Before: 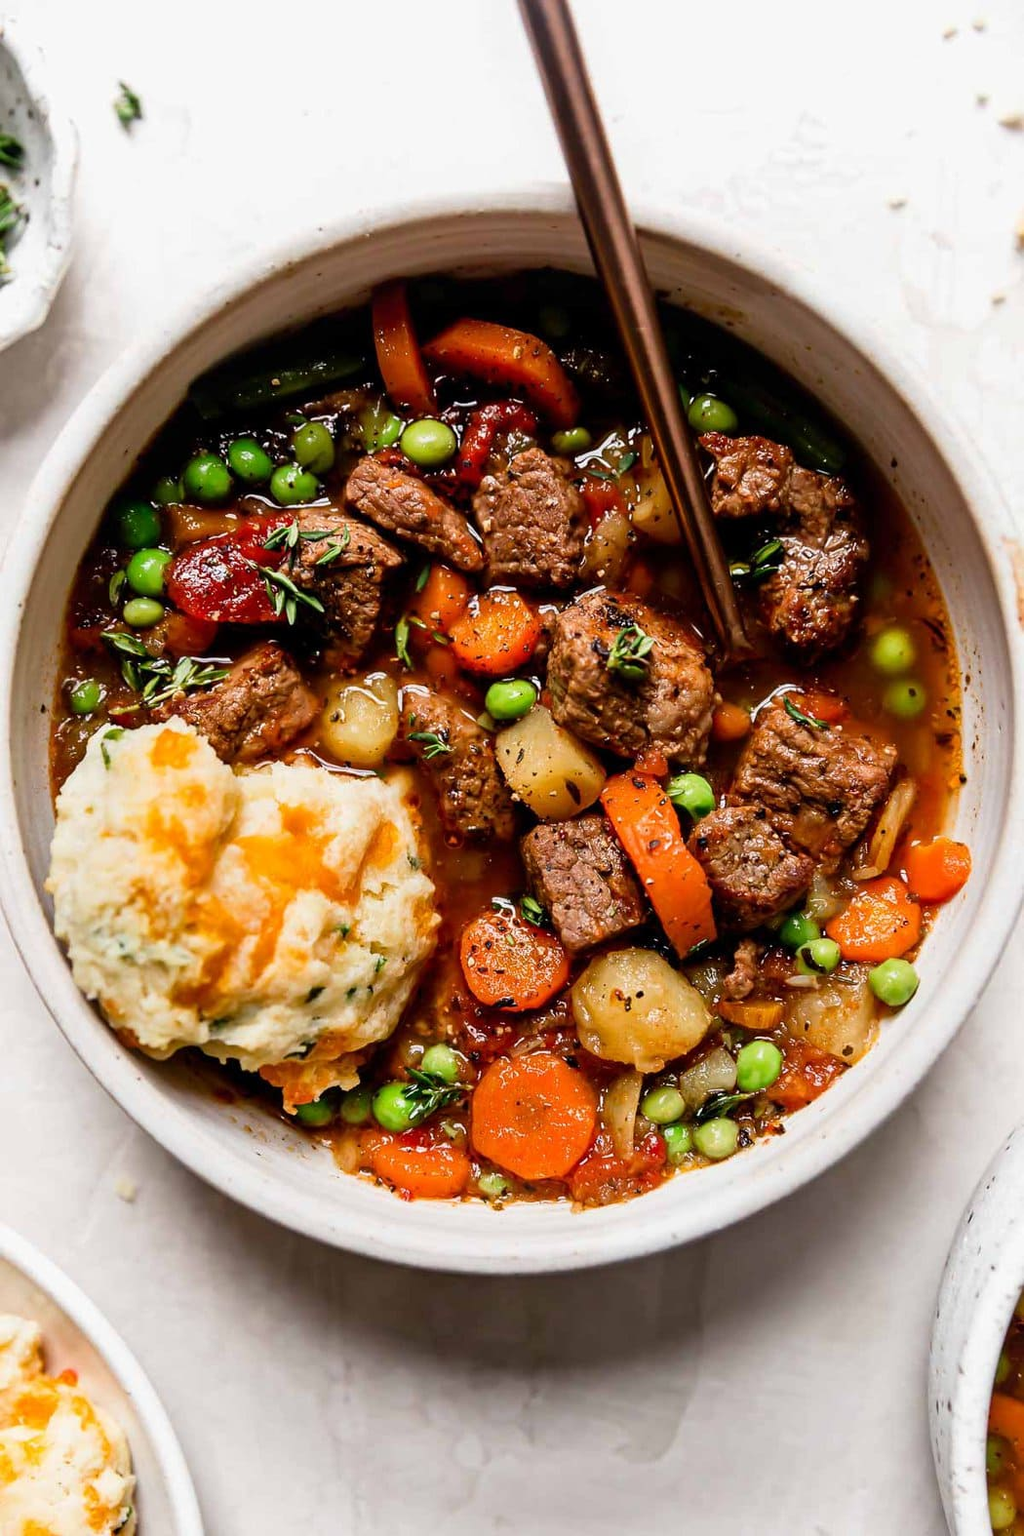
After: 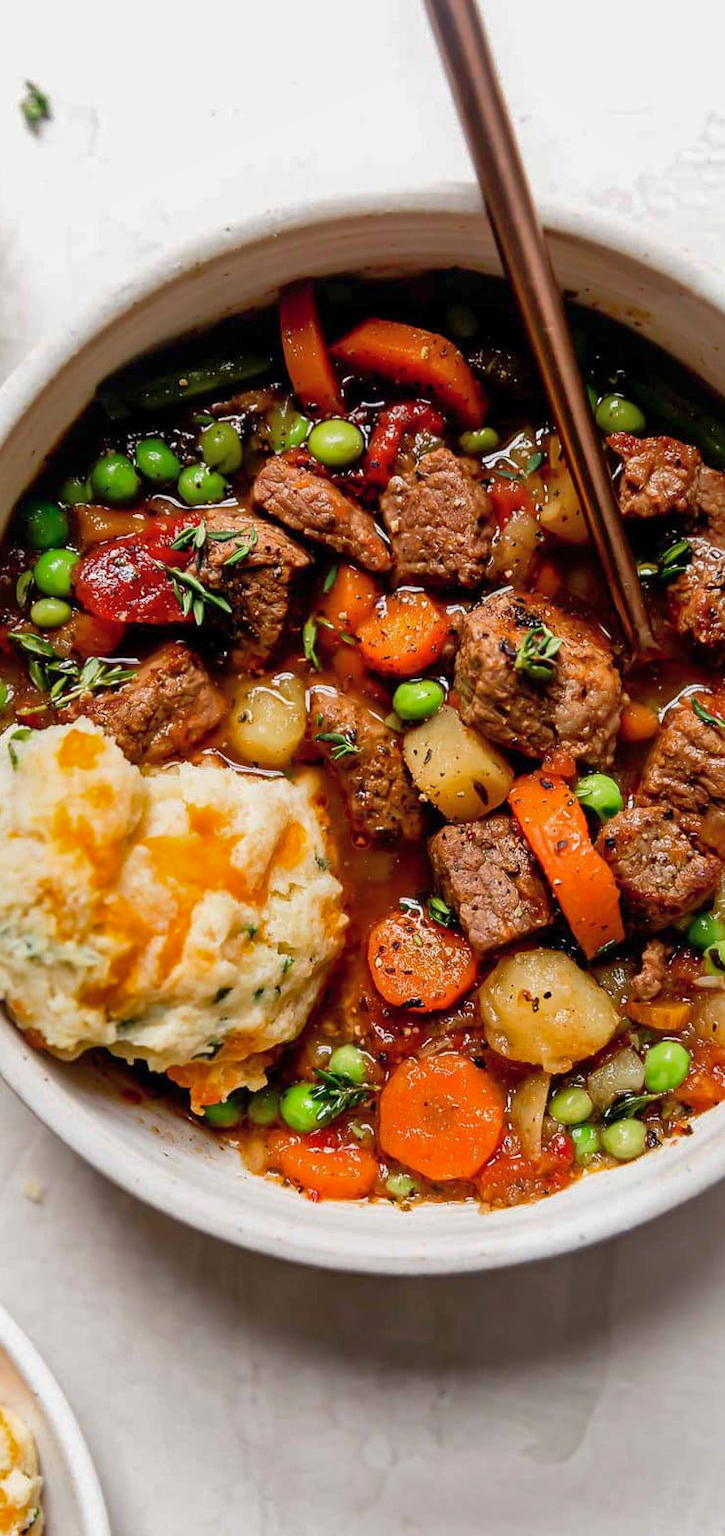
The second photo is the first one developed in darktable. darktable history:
shadows and highlights: on, module defaults
crop and rotate: left 9.061%, right 20.142%
